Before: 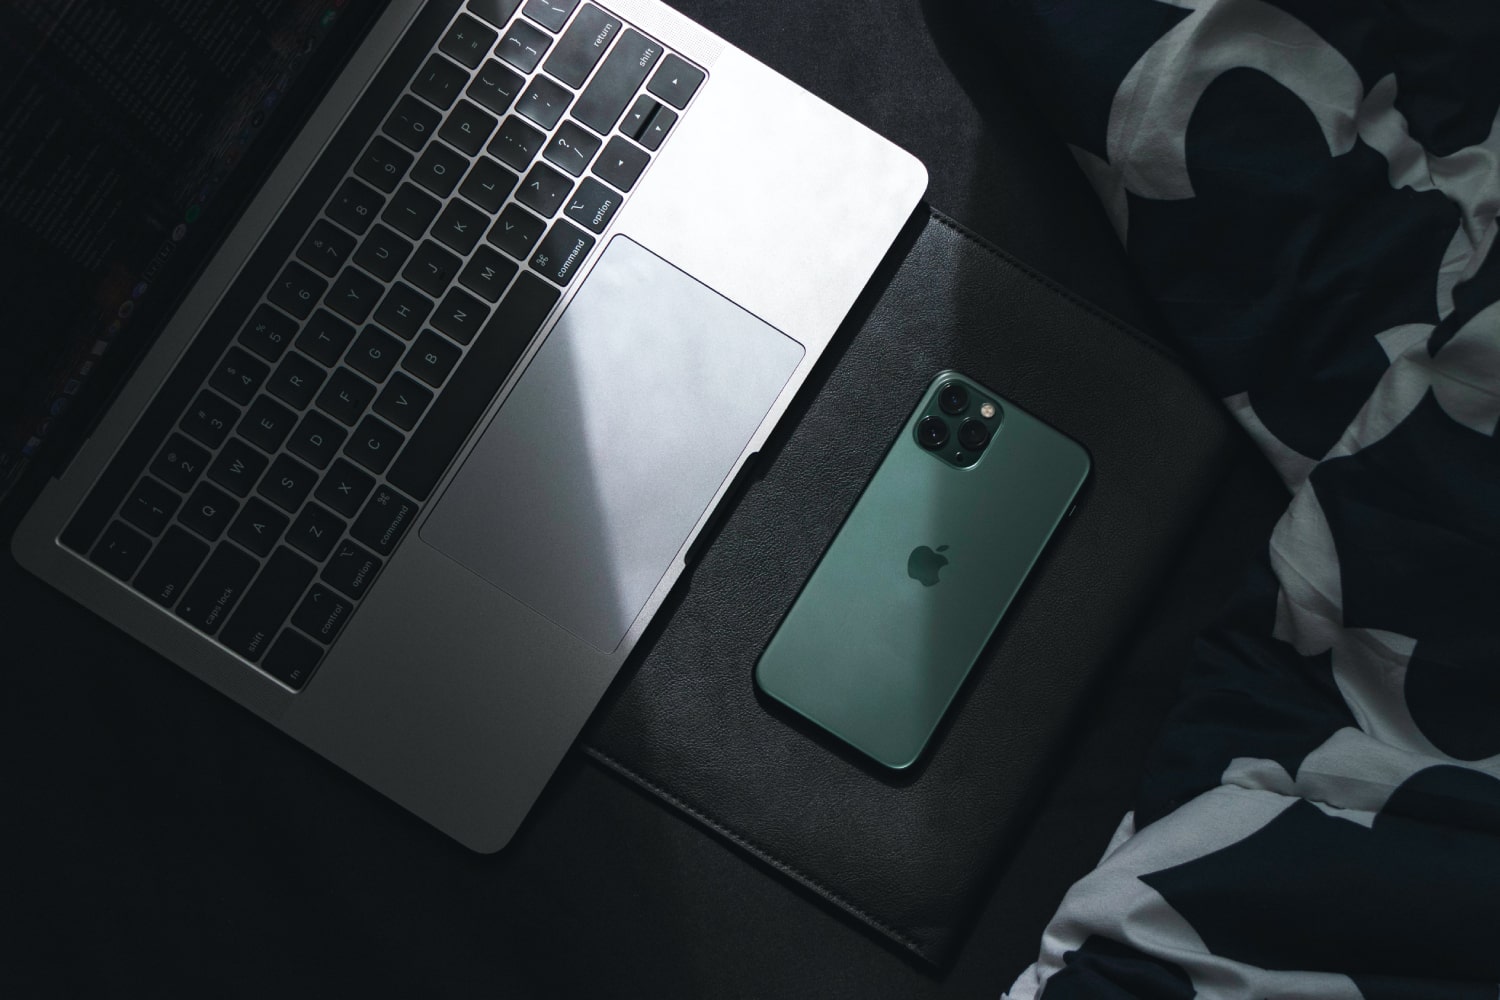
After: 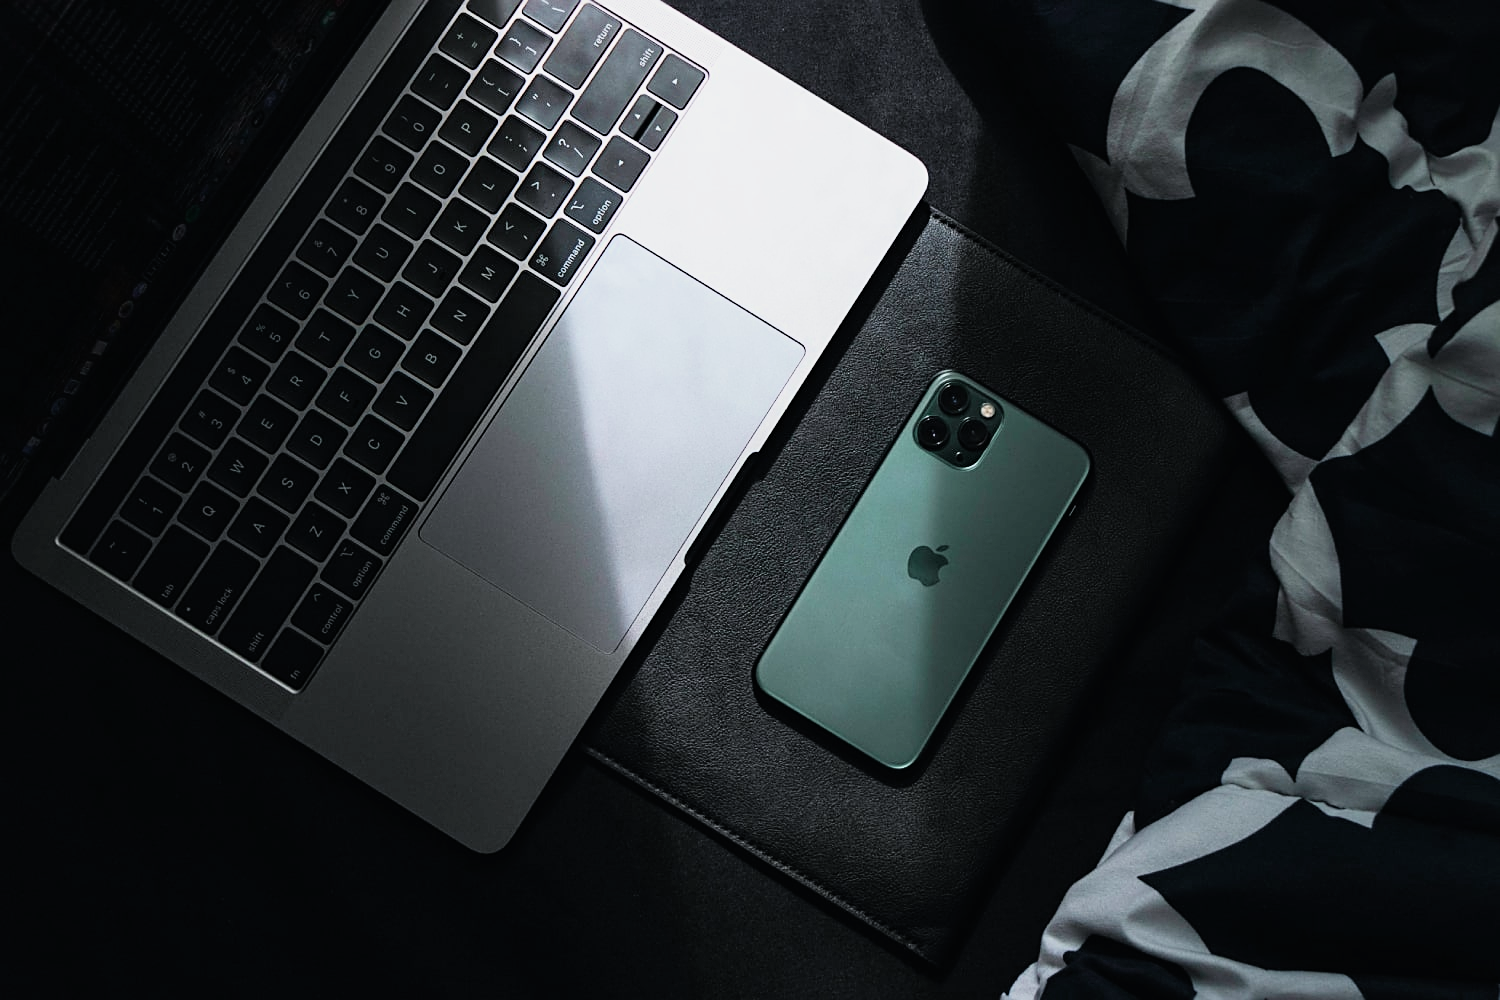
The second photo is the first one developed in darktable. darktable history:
filmic rgb: threshold 3 EV, hardness 4.17, latitude 50%, contrast 1.1, preserve chrominance max RGB, color science v6 (2022), contrast in shadows safe, contrast in highlights safe, enable highlight reconstruction true
tone equalizer: on, module defaults
exposure: black level correction 0, exposure 0.6 EV, compensate highlight preservation false
sharpen: on, module defaults
